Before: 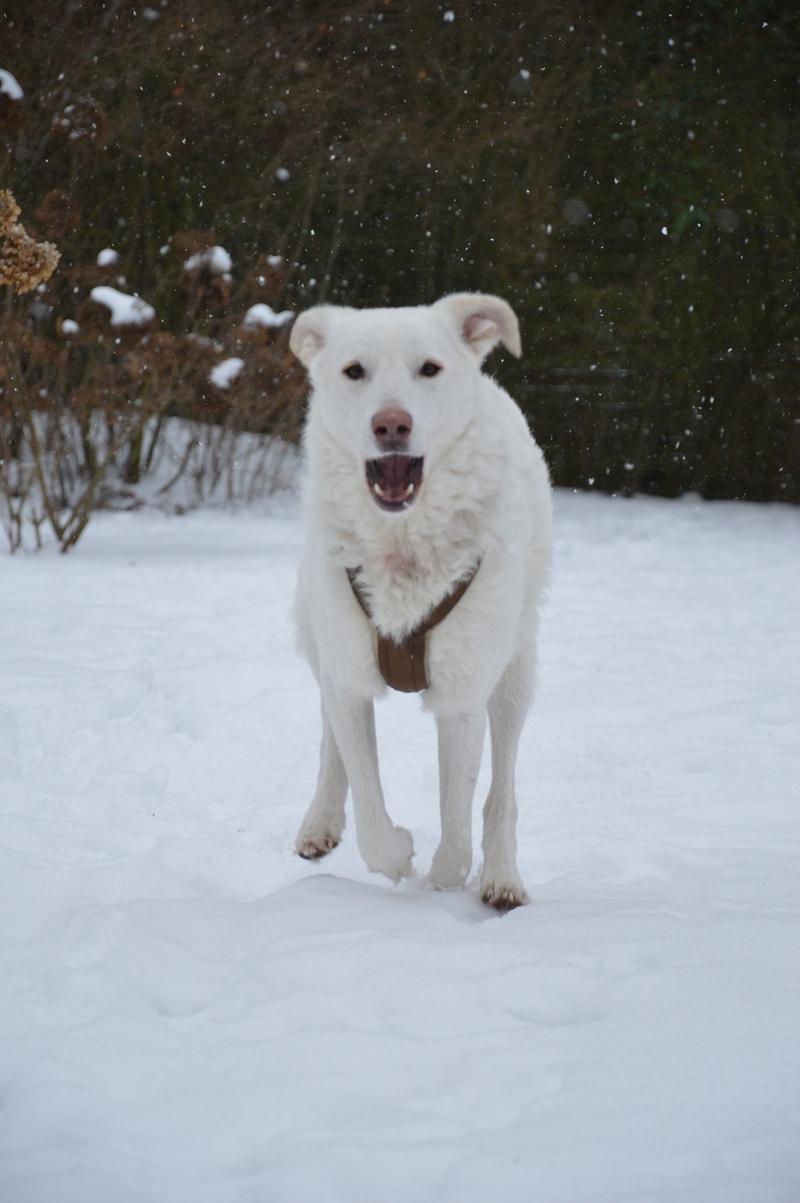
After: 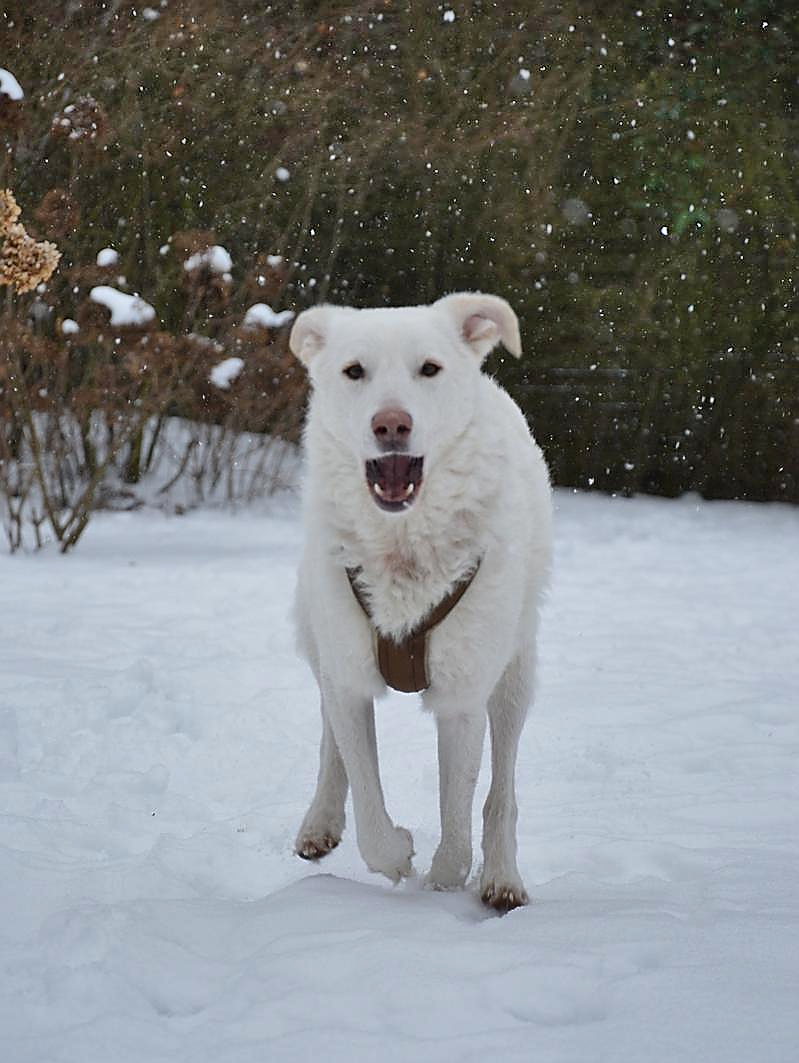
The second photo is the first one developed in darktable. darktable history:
exposure: black level correction 0.001, exposure 0.017 EV, compensate highlight preservation false
sharpen: radius 1.421, amount 1.248, threshold 0.683
shadows and highlights: shadows 58.71, soften with gaussian
crop and rotate: top 0%, bottom 11.586%
